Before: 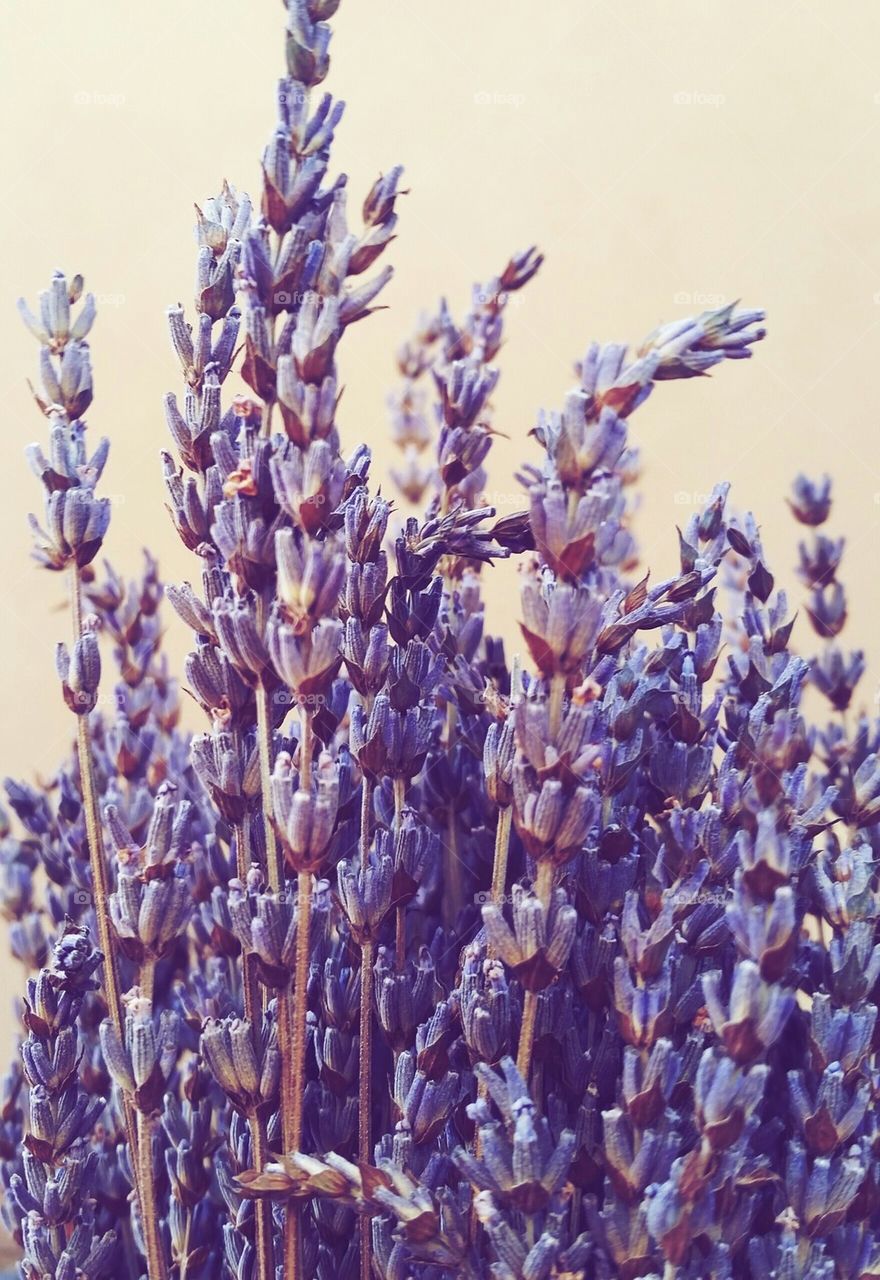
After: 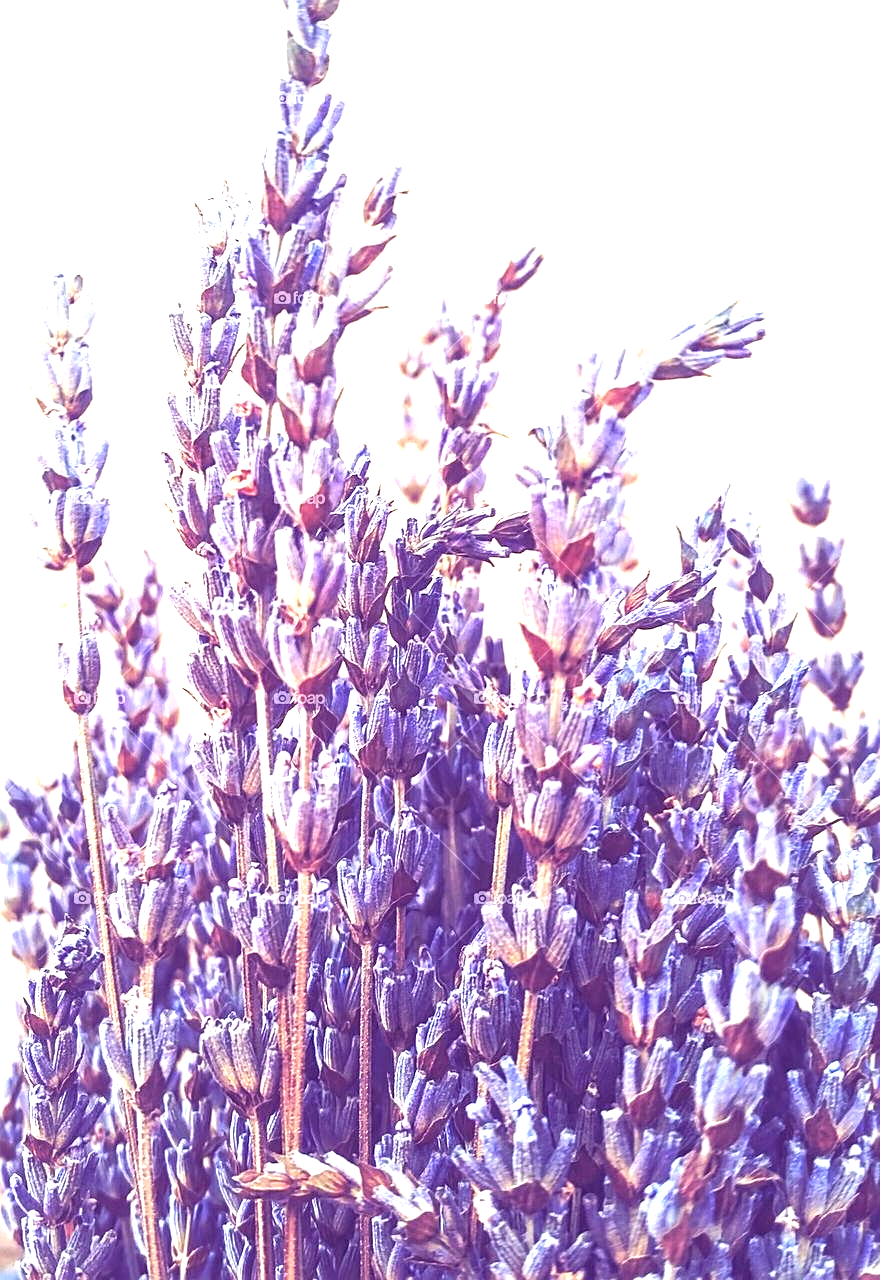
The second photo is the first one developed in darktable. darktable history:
sharpen: on, module defaults
local contrast: on, module defaults
exposure: black level correction 0, exposure 1.296 EV, compensate exposure bias true, compensate highlight preservation false
